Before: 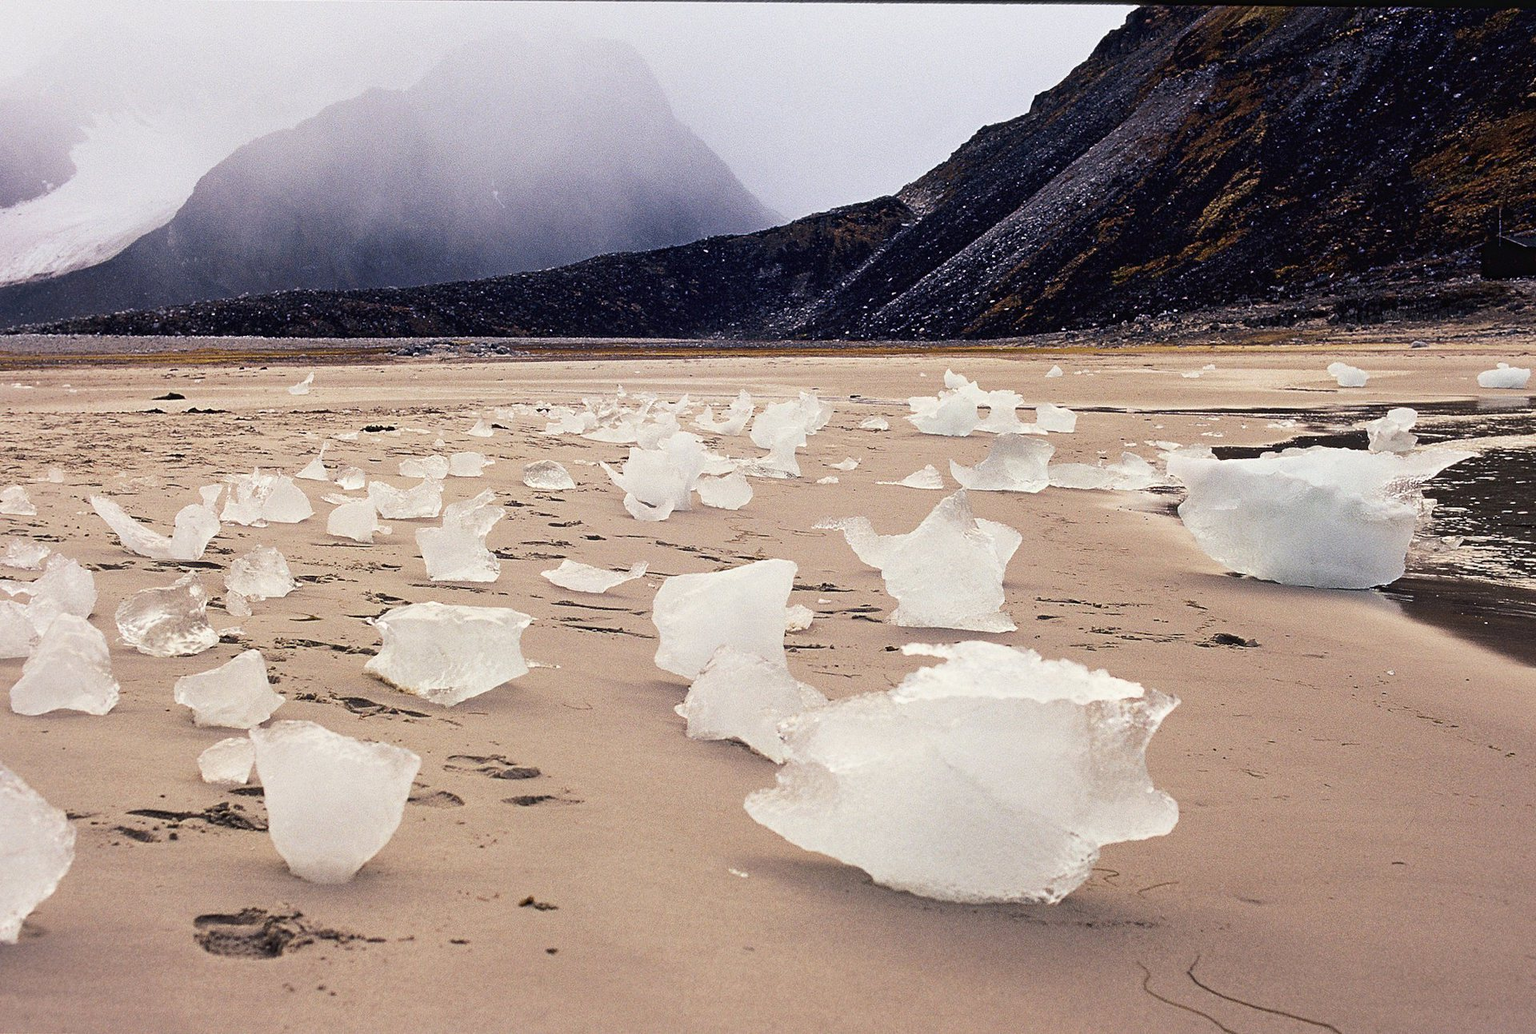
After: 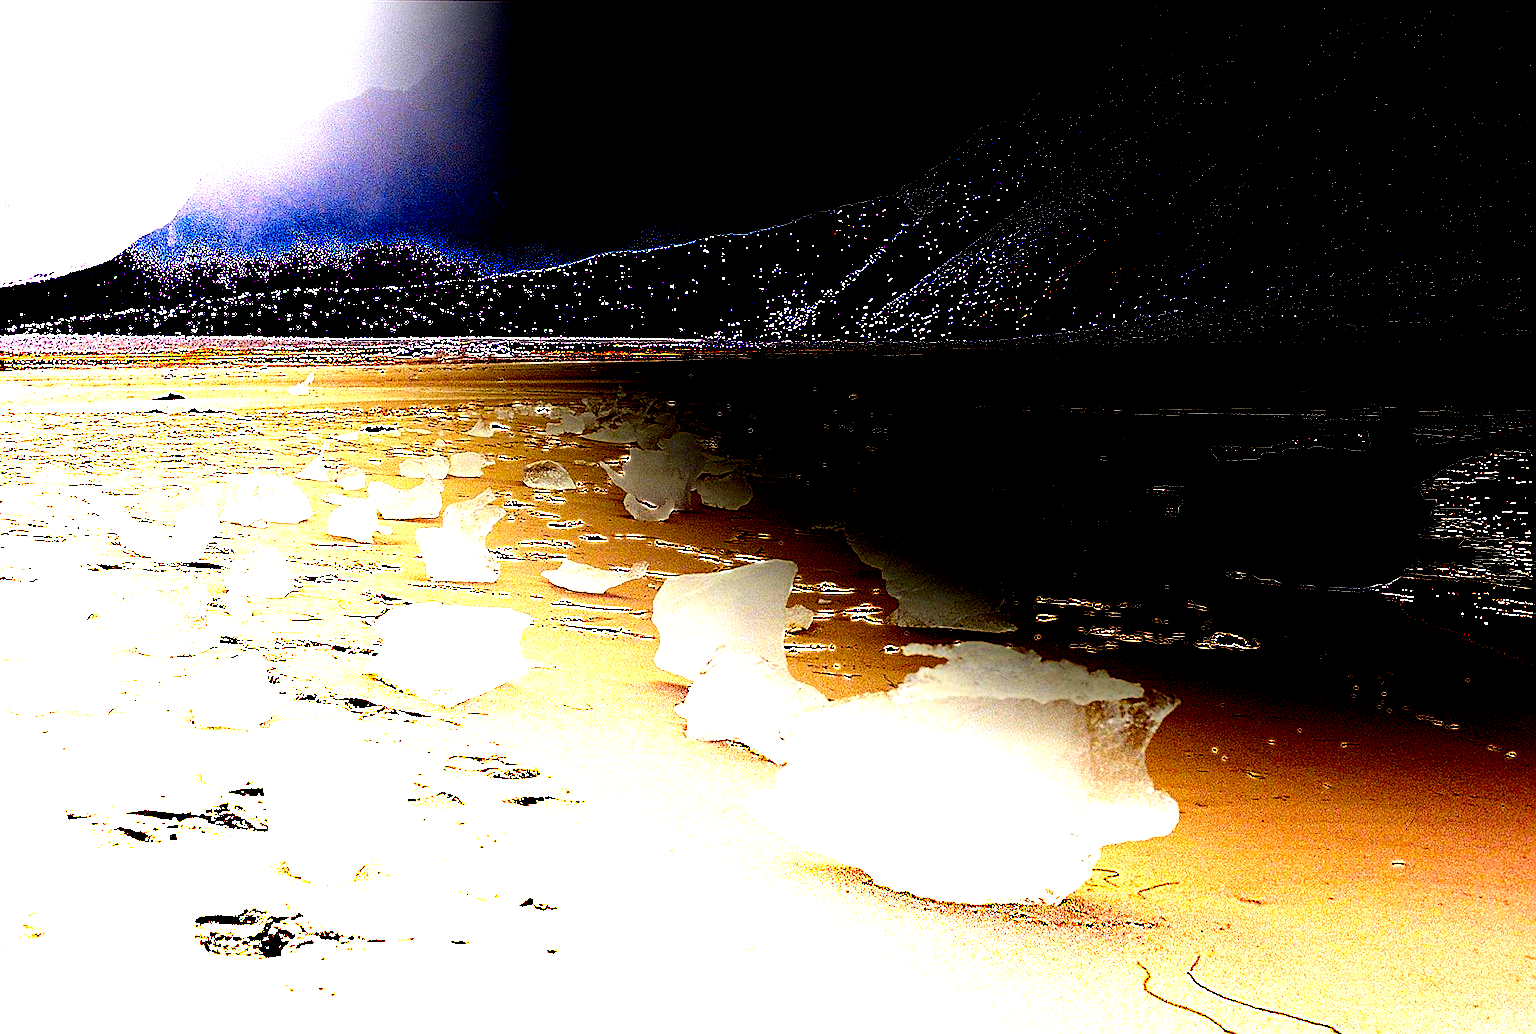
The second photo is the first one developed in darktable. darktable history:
color contrast: green-magenta contrast 0.8, blue-yellow contrast 1.1, unbound 0
sharpen: on, module defaults
local contrast: on, module defaults
exposure: black level correction 0.1, exposure 3 EV, compensate highlight preservation false
